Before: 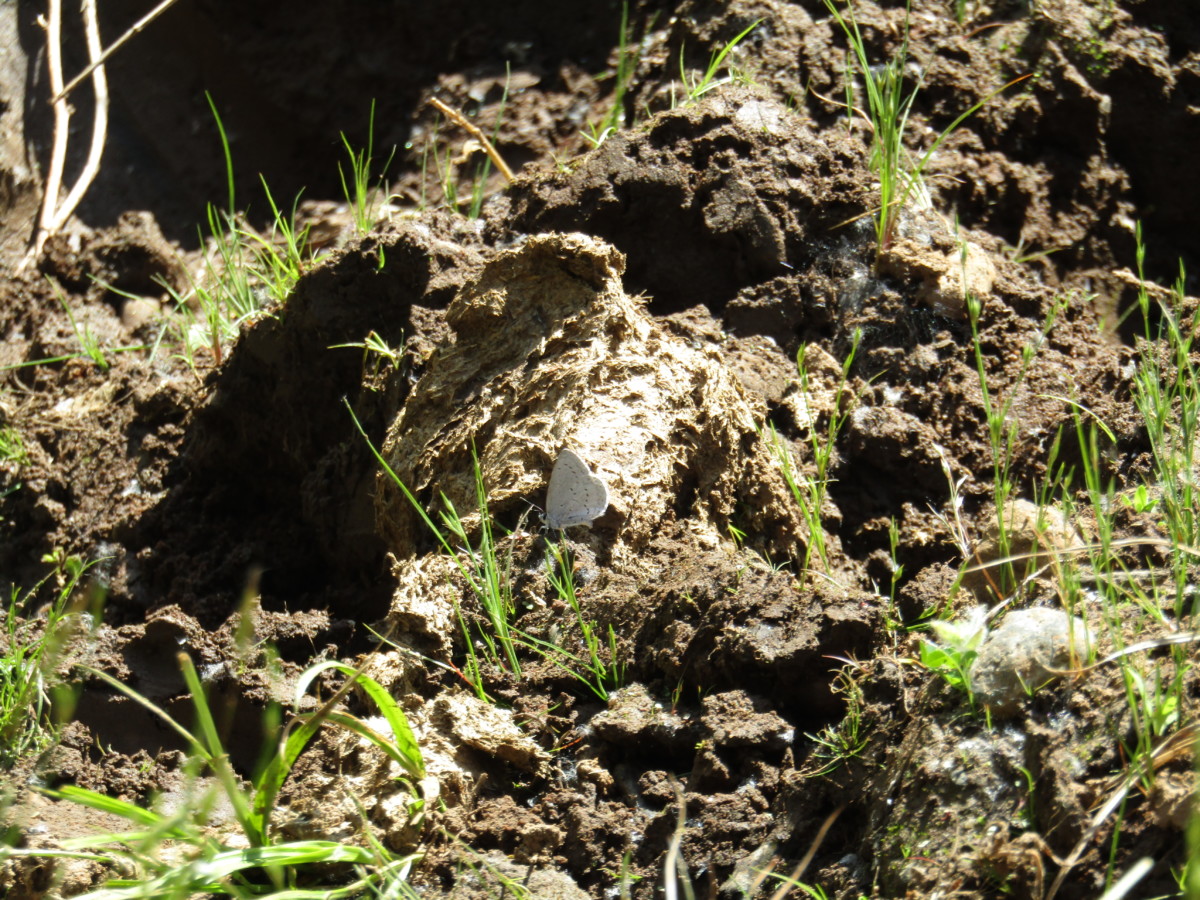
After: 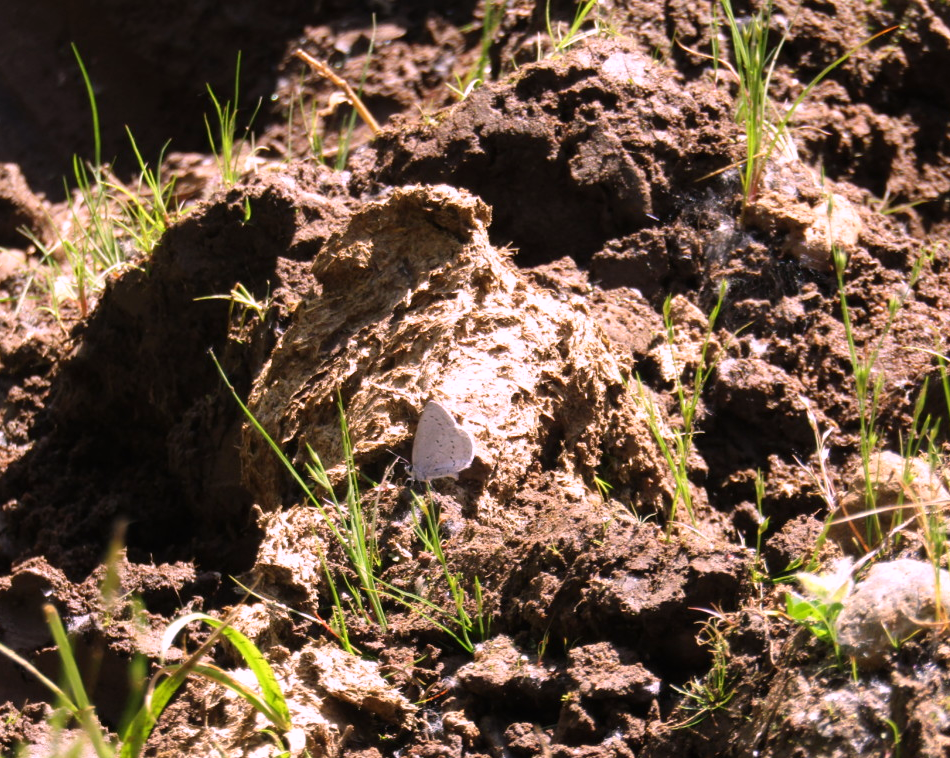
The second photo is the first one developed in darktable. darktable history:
crop: left 11.225%, top 5.381%, right 9.565%, bottom 10.314%
white balance: red 1.188, blue 1.11
exposure: exposure -0.05 EV
